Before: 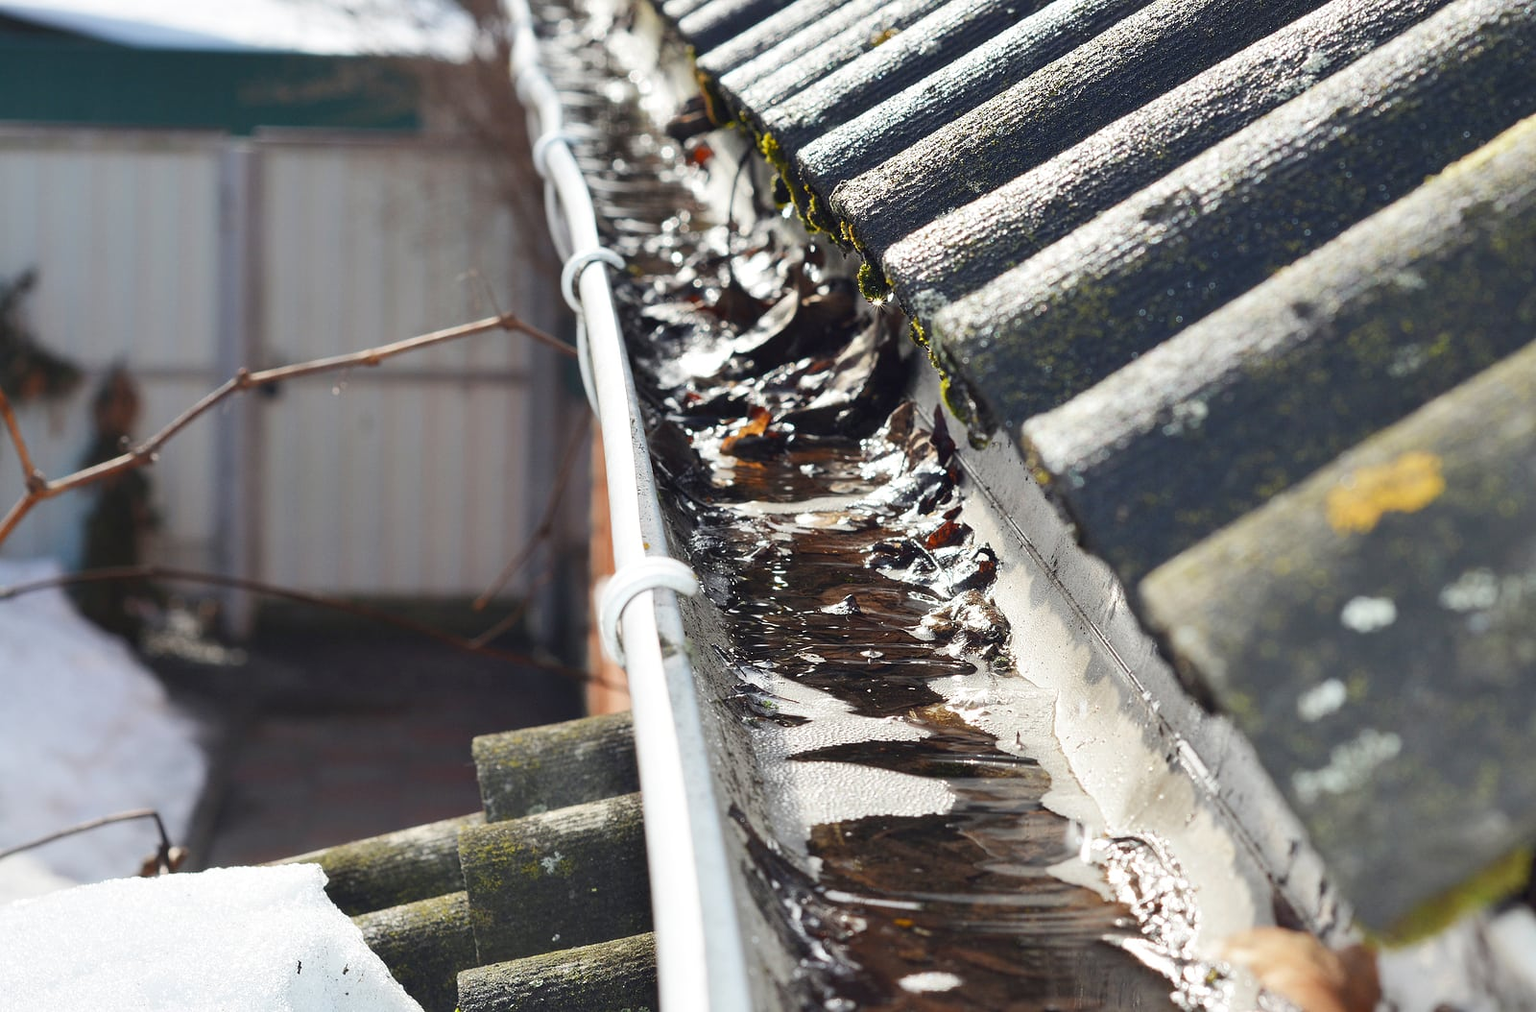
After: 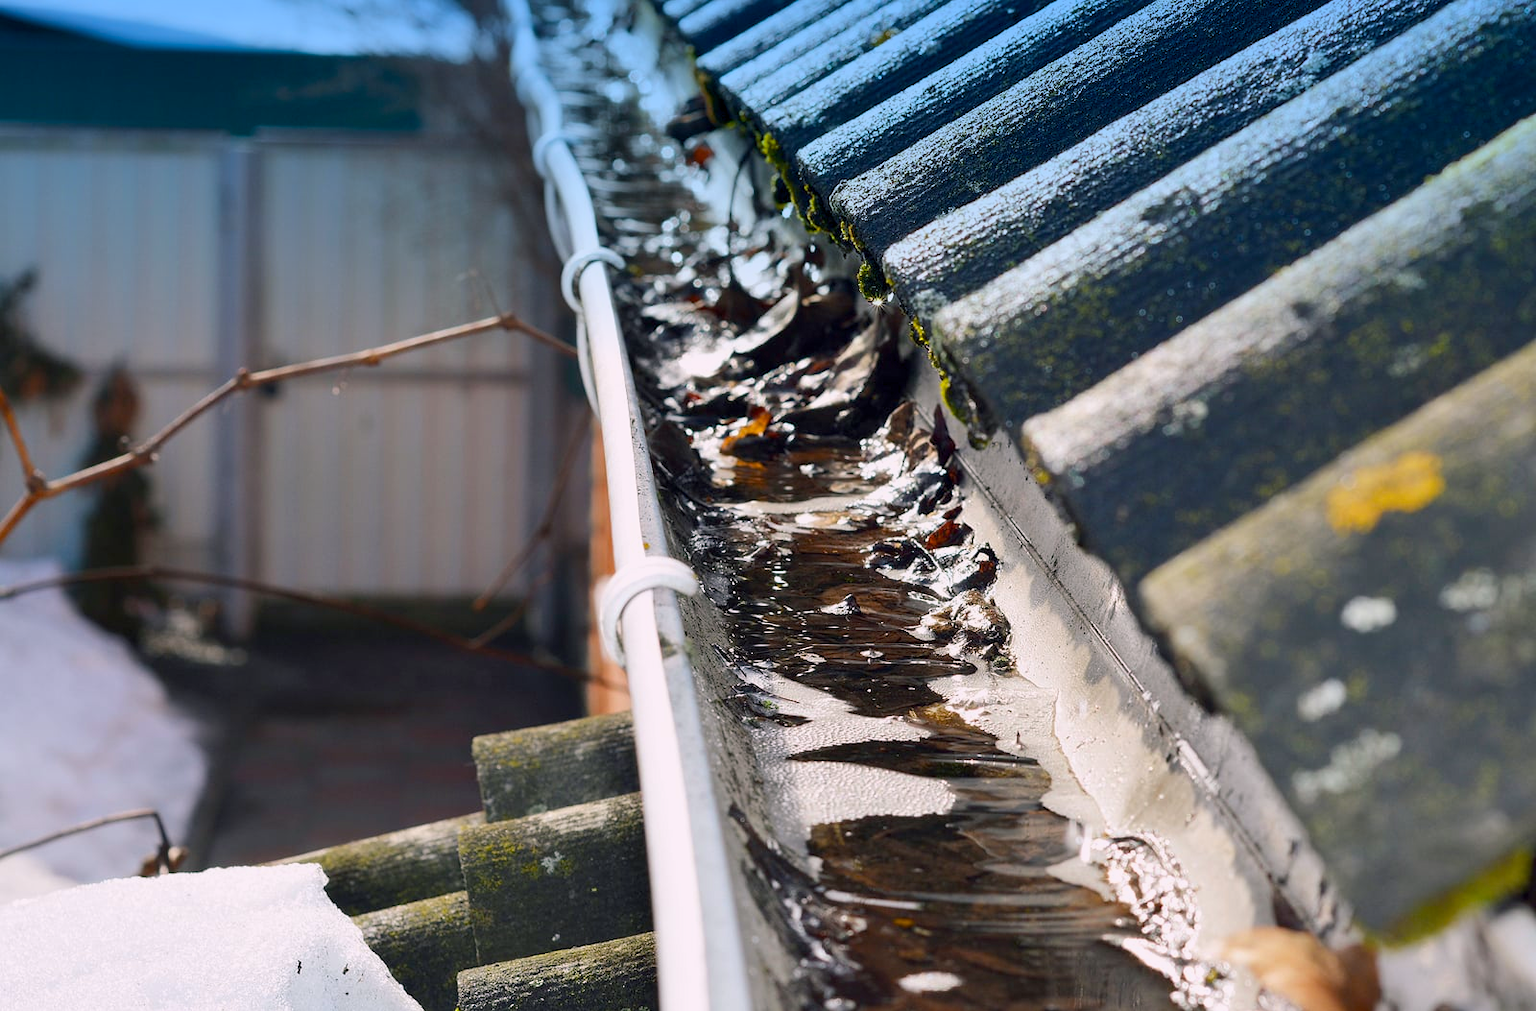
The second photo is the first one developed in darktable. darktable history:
exposure: exposure -0.157 EV, compensate highlight preservation false
color balance rgb: shadows lift › chroma 2%, shadows lift › hue 217.2°, power › chroma 0.25%, power › hue 60°, highlights gain › chroma 1.5%, highlights gain › hue 309.6°, global offset › luminance -0.5%, perceptual saturation grading › global saturation 15%, global vibrance 20%
graduated density: density 2.02 EV, hardness 44%, rotation 0.374°, offset 8.21, hue 208.8°, saturation 97%
